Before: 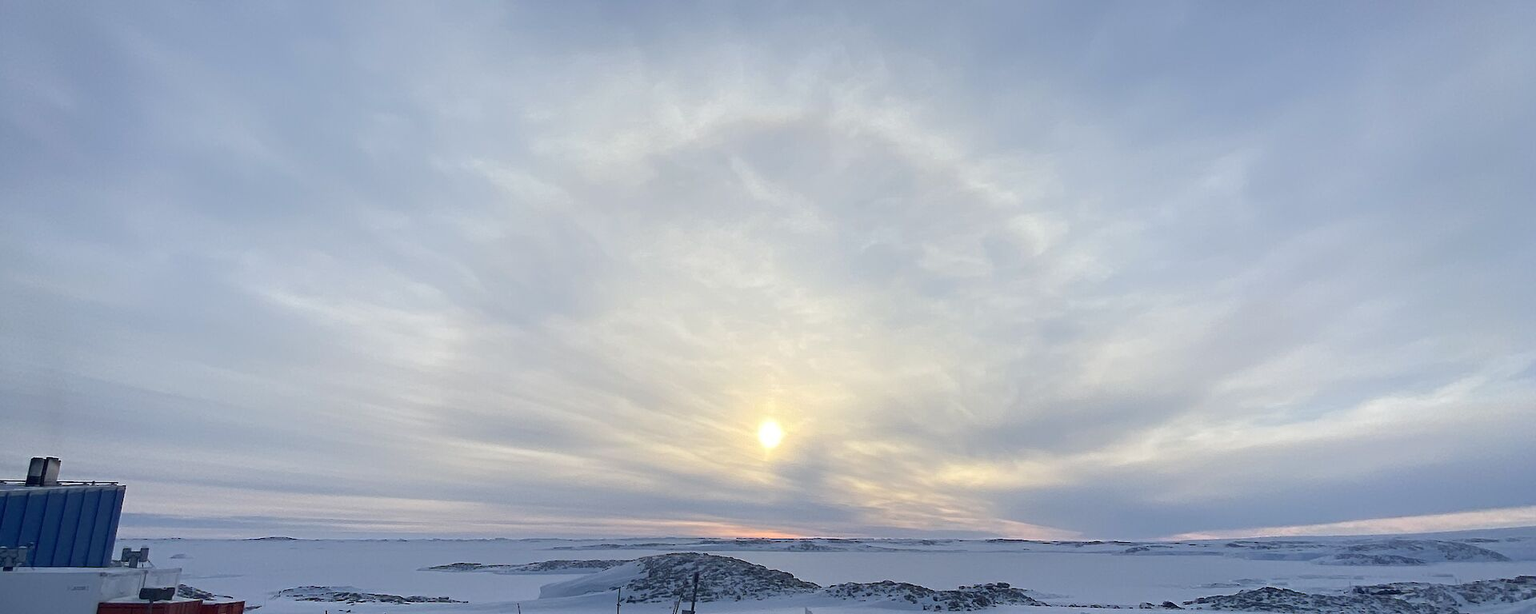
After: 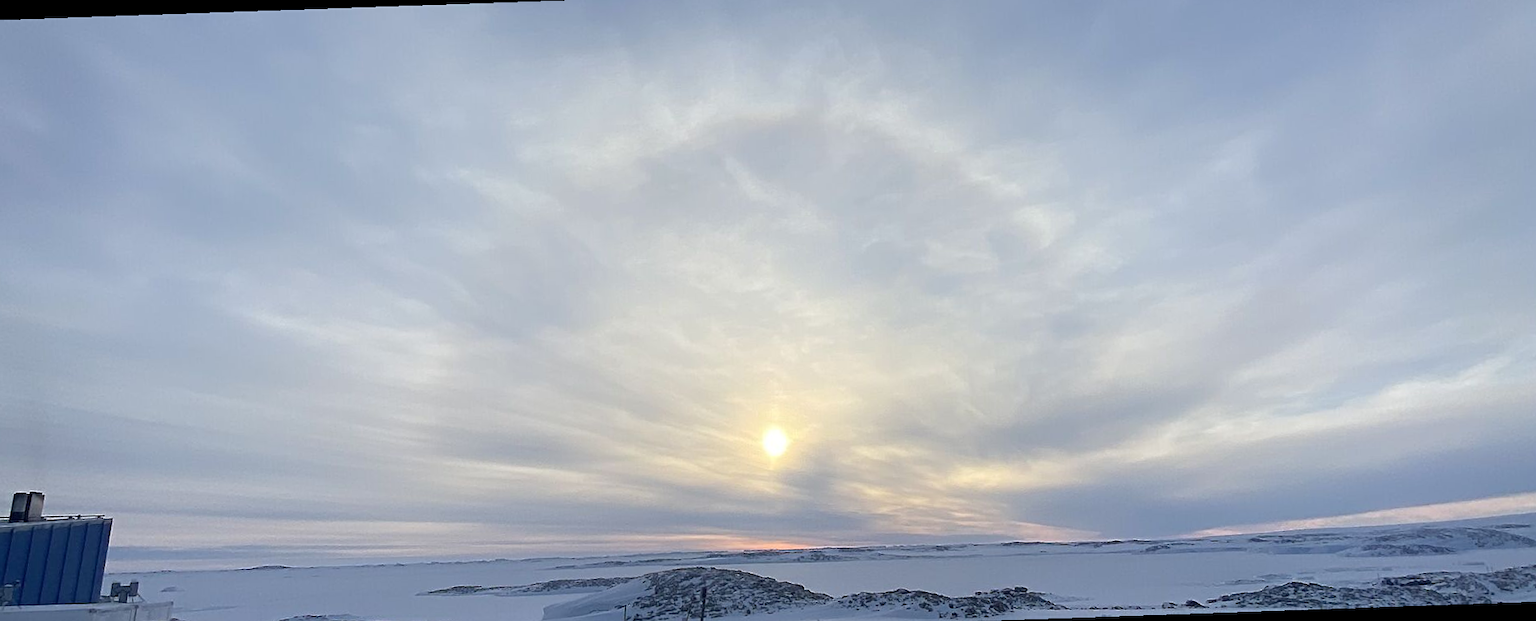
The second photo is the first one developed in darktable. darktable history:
rotate and perspective: rotation -2°, crop left 0.022, crop right 0.978, crop top 0.049, crop bottom 0.951
sharpen: amount 0.2
